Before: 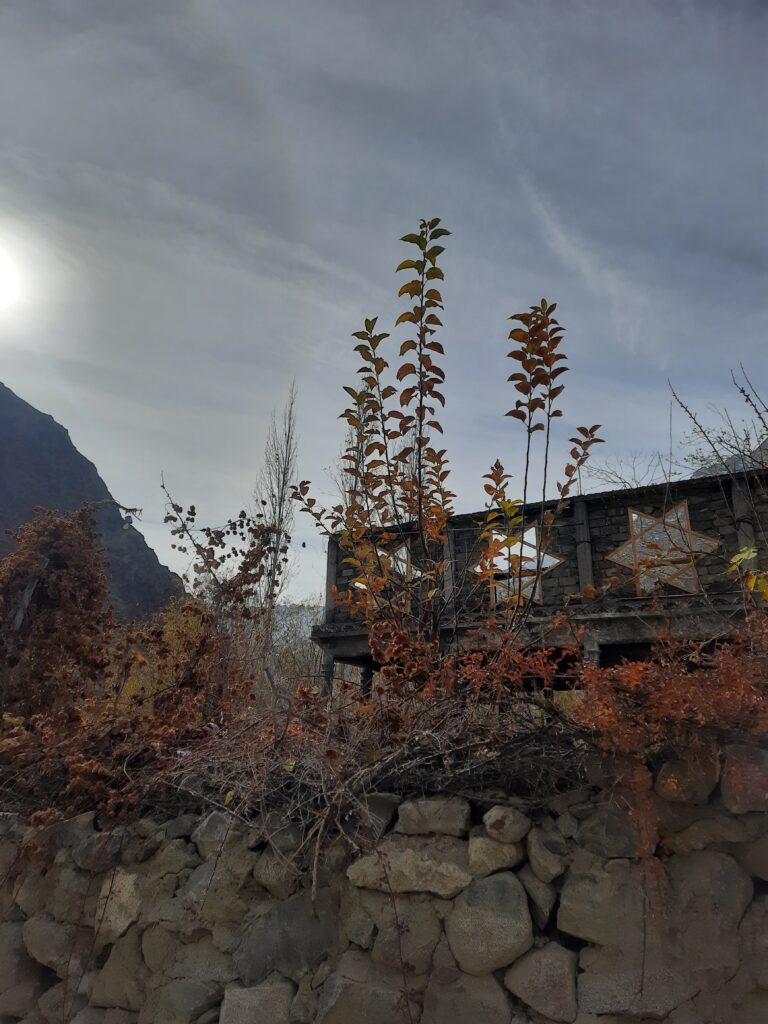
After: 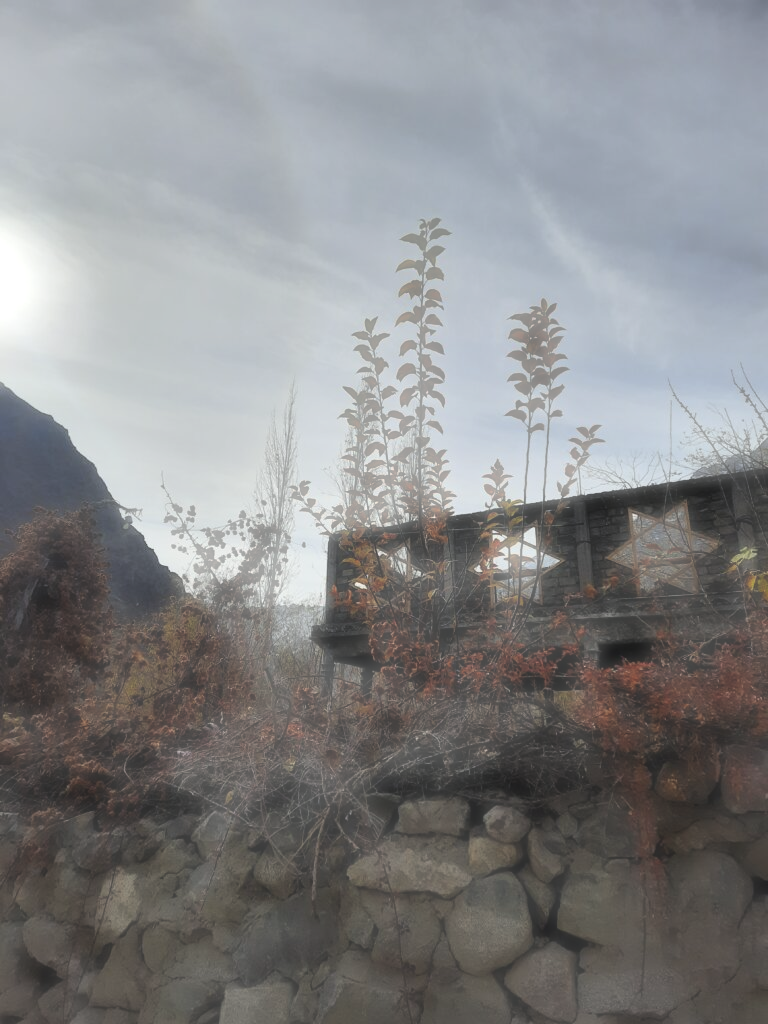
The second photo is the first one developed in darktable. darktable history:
tone equalizer: -8 EV -0.389 EV, -7 EV -0.354 EV, -6 EV -0.368 EV, -5 EV -0.252 EV, -3 EV 0.224 EV, -2 EV 0.304 EV, -1 EV 0.409 EV, +0 EV 0.429 EV
haze removal: strength -0.893, distance 0.231, compatibility mode true, adaptive false
